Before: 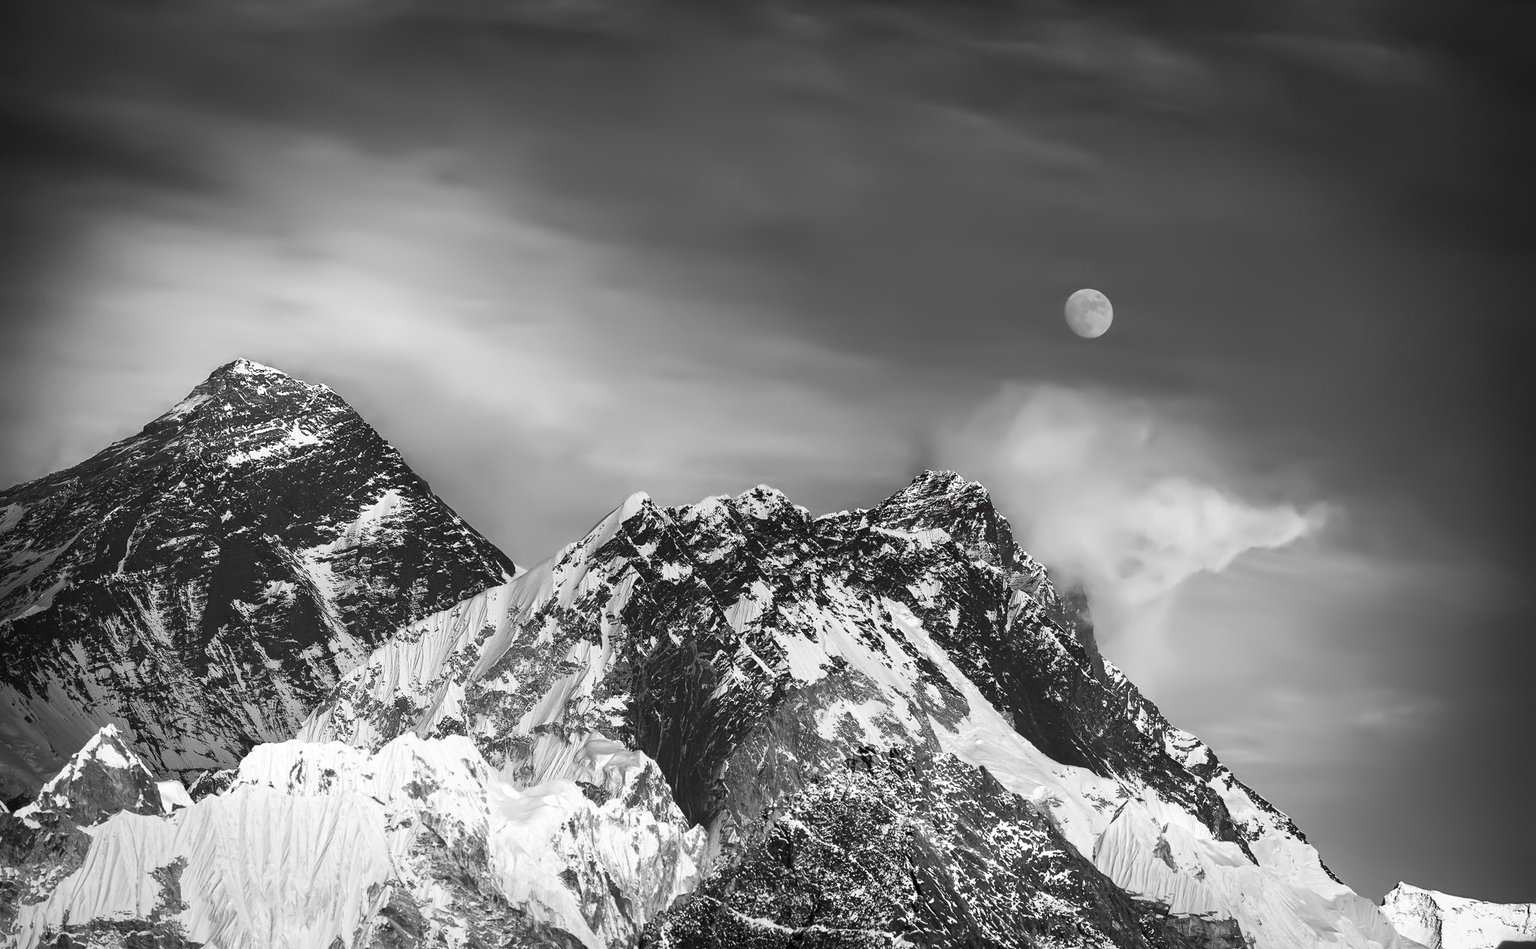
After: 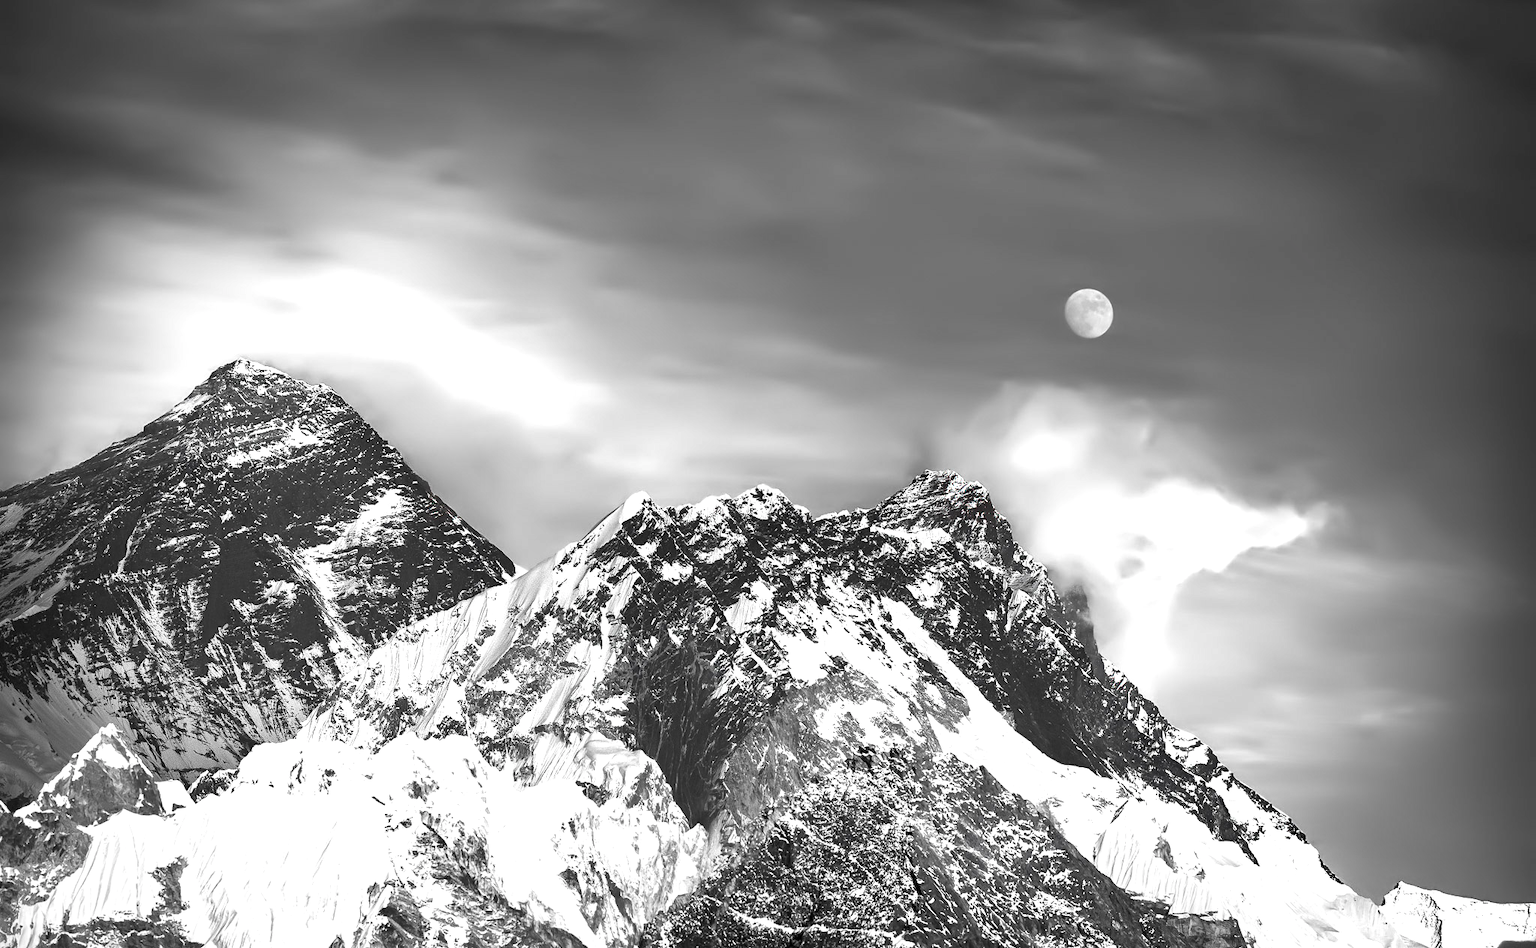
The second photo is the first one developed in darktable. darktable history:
shadows and highlights: shadows 13.71, white point adjustment 1.23, soften with gaussian
exposure: exposure 0.484 EV, compensate exposure bias true, compensate highlight preservation false
